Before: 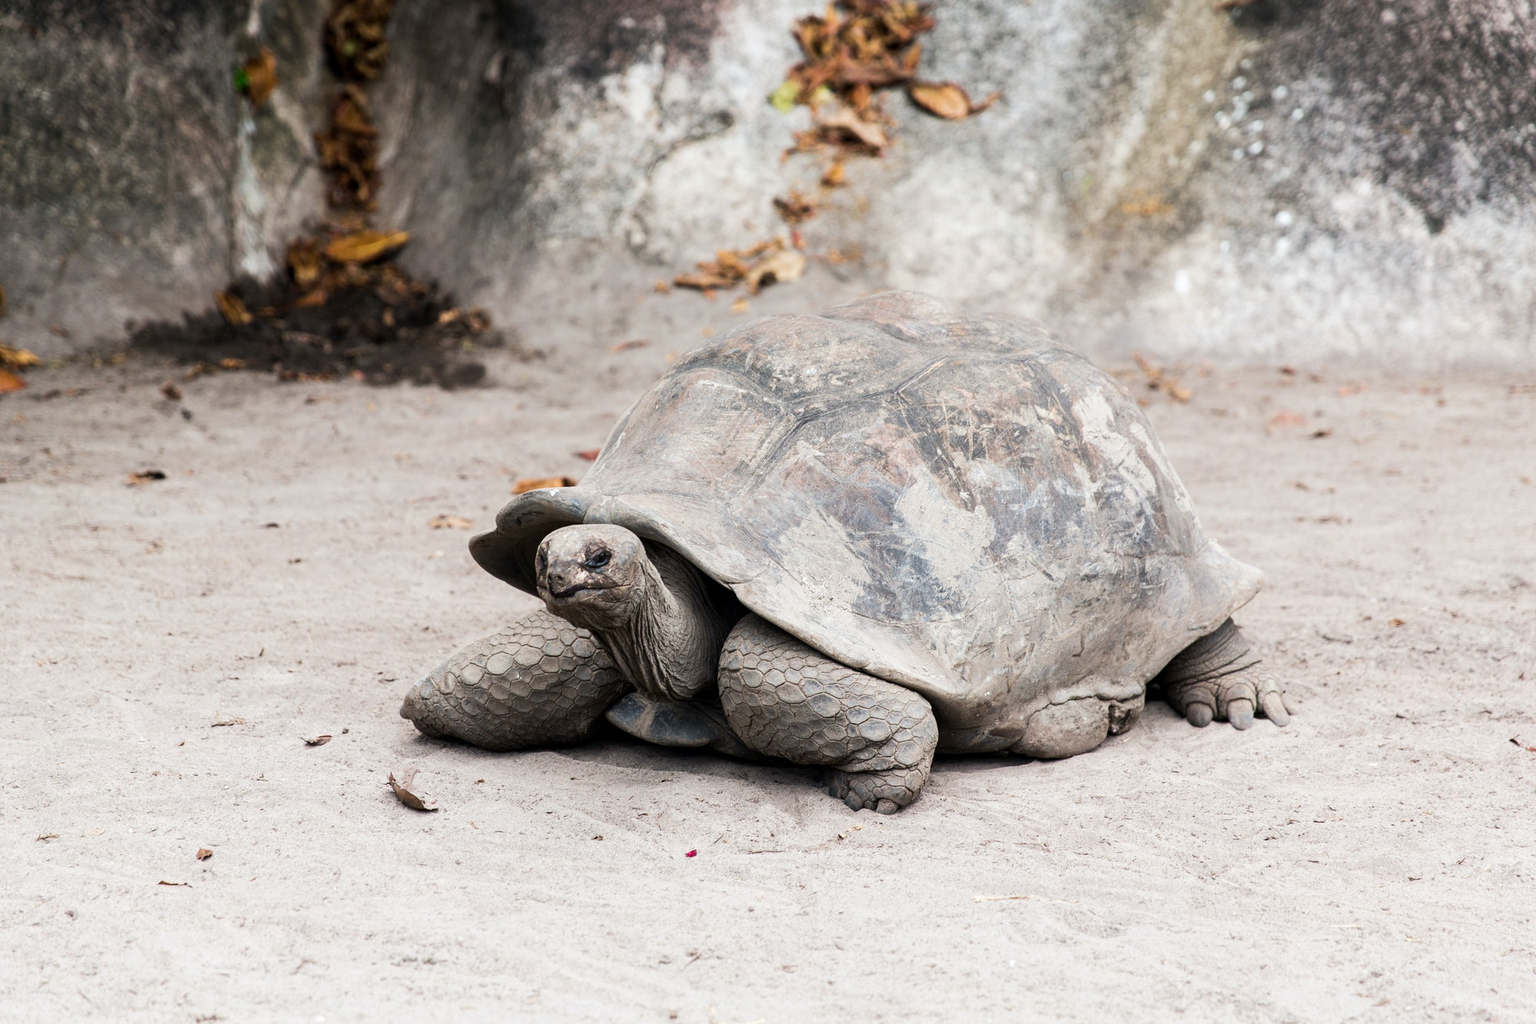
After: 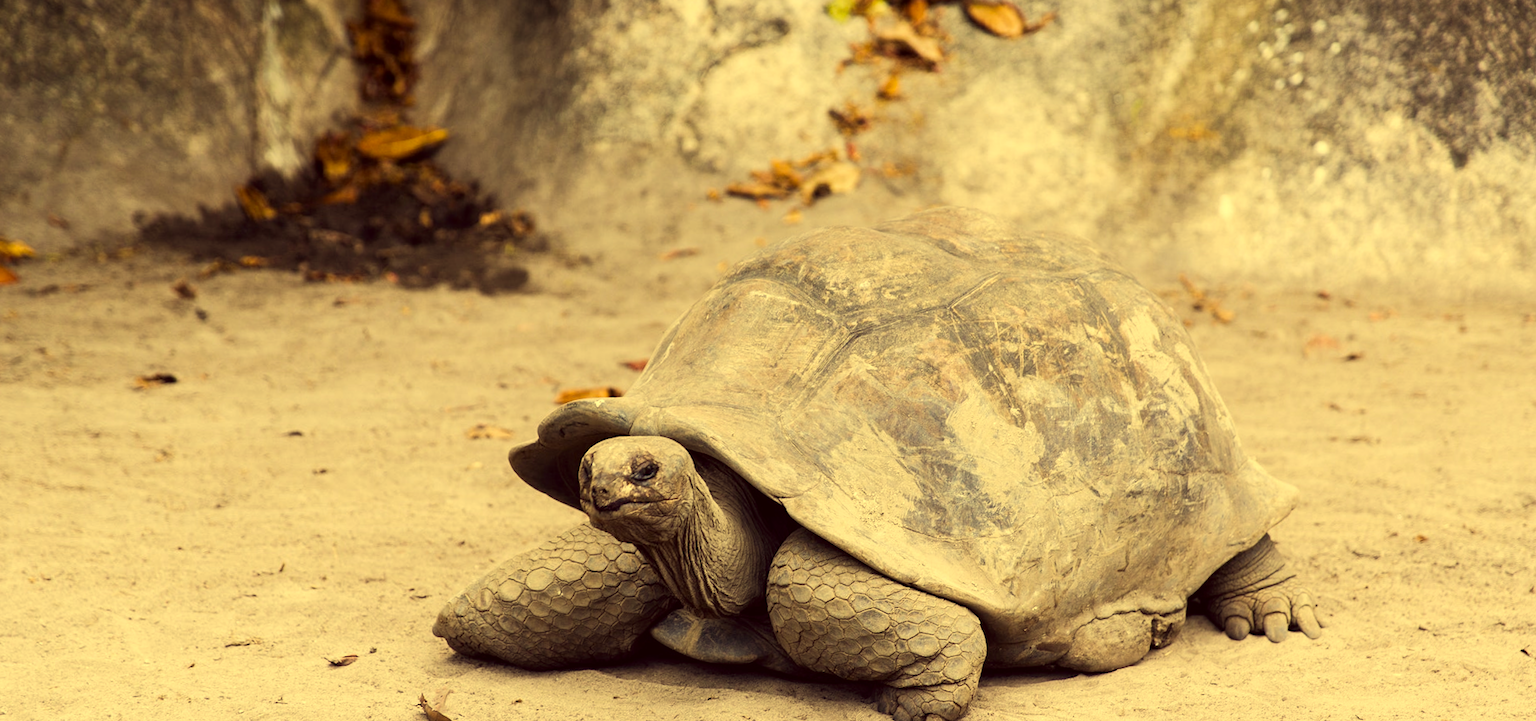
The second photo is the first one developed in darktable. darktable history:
rotate and perspective: rotation 0.679°, lens shift (horizontal) 0.136, crop left 0.009, crop right 0.991, crop top 0.078, crop bottom 0.95
crop: left 0.387%, top 5.469%, bottom 19.809%
color correction: highlights a* -0.482, highlights b* 40, shadows a* 9.8, shadows b* -0.161
white balance: red 1.045, blue 0.932
